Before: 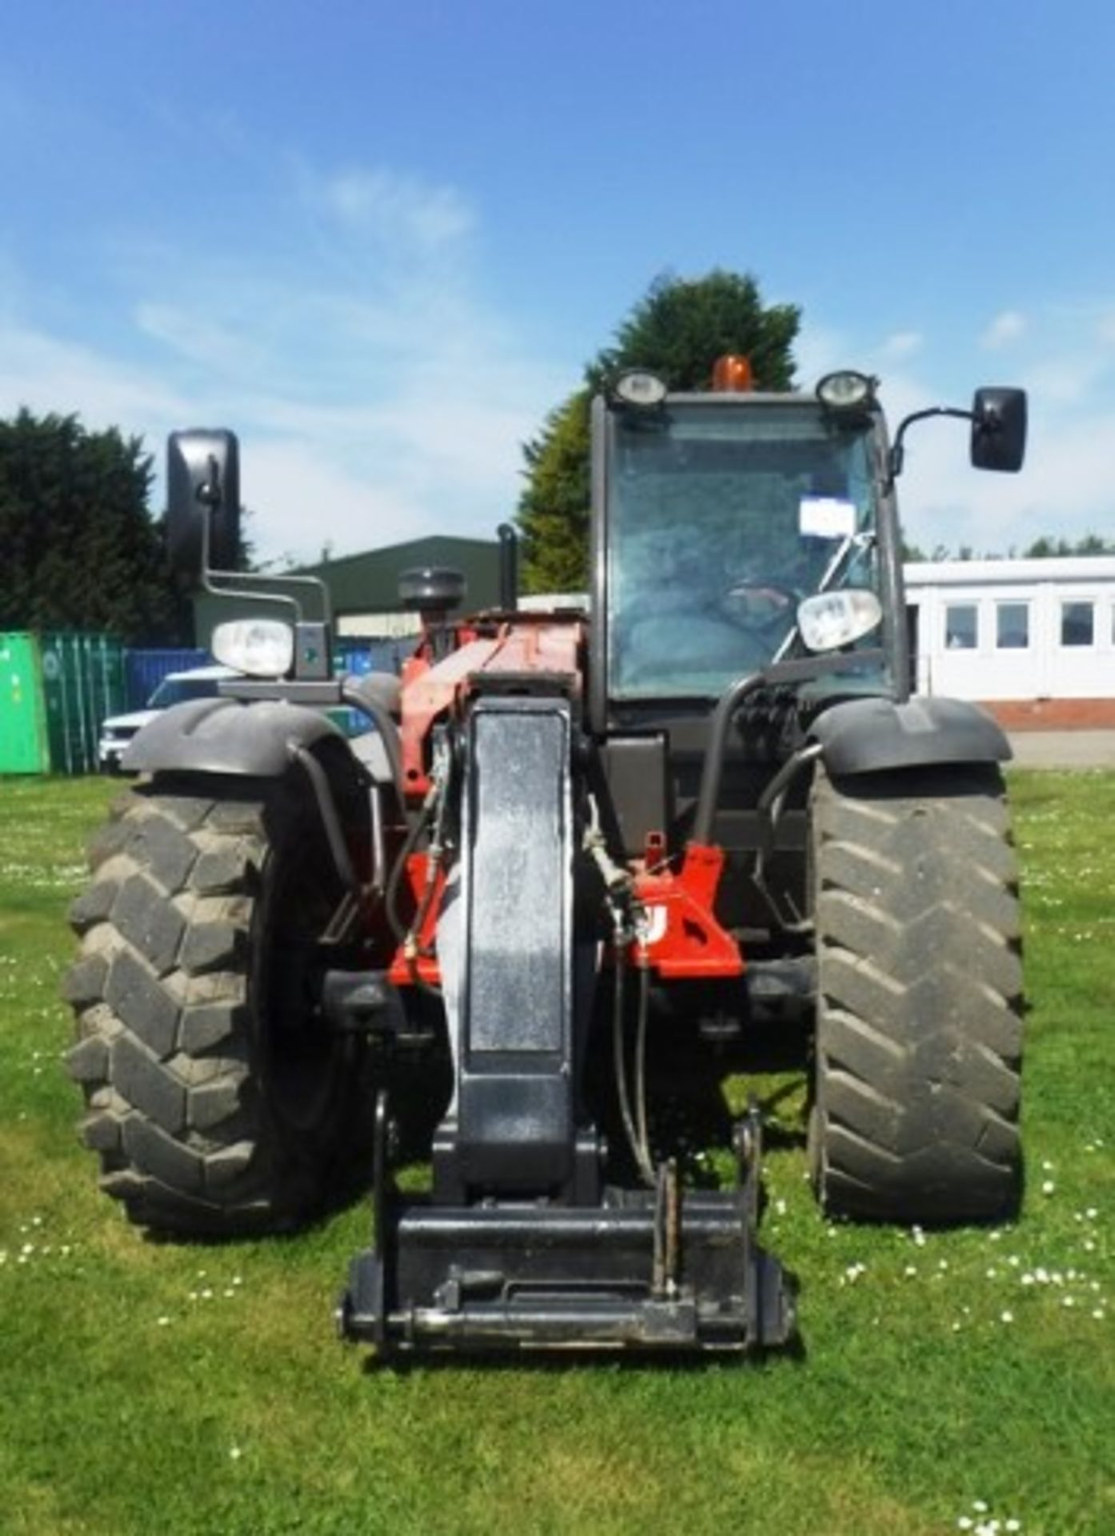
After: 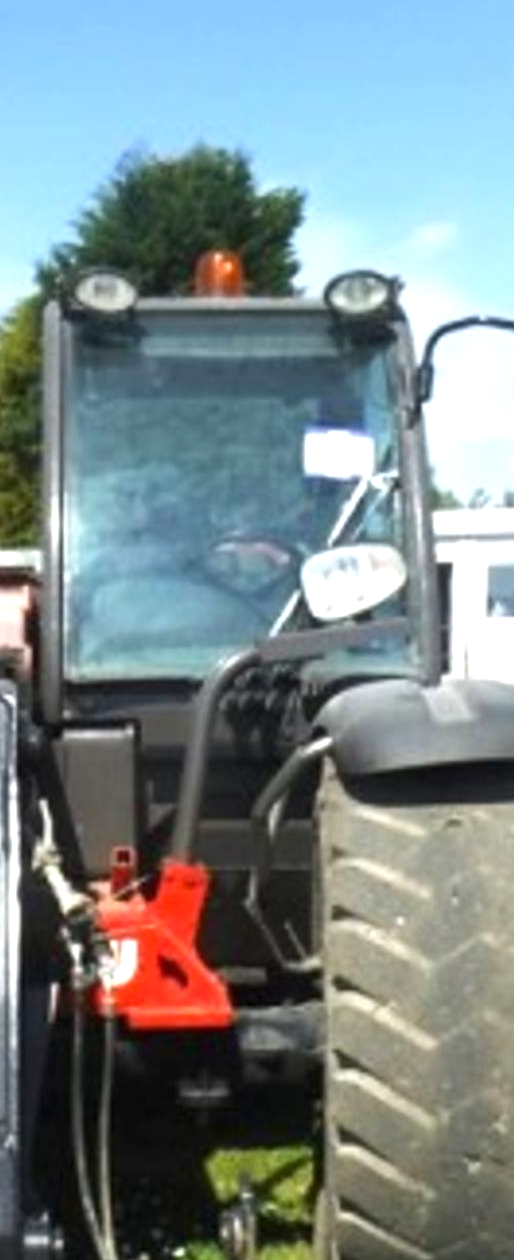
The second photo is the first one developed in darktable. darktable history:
exposure: exposure 0.648 EV, compensate highlight preservation false
crop and rotate: left 49.936%, top 10.094%, right 13.136%, bottom 24.256%
